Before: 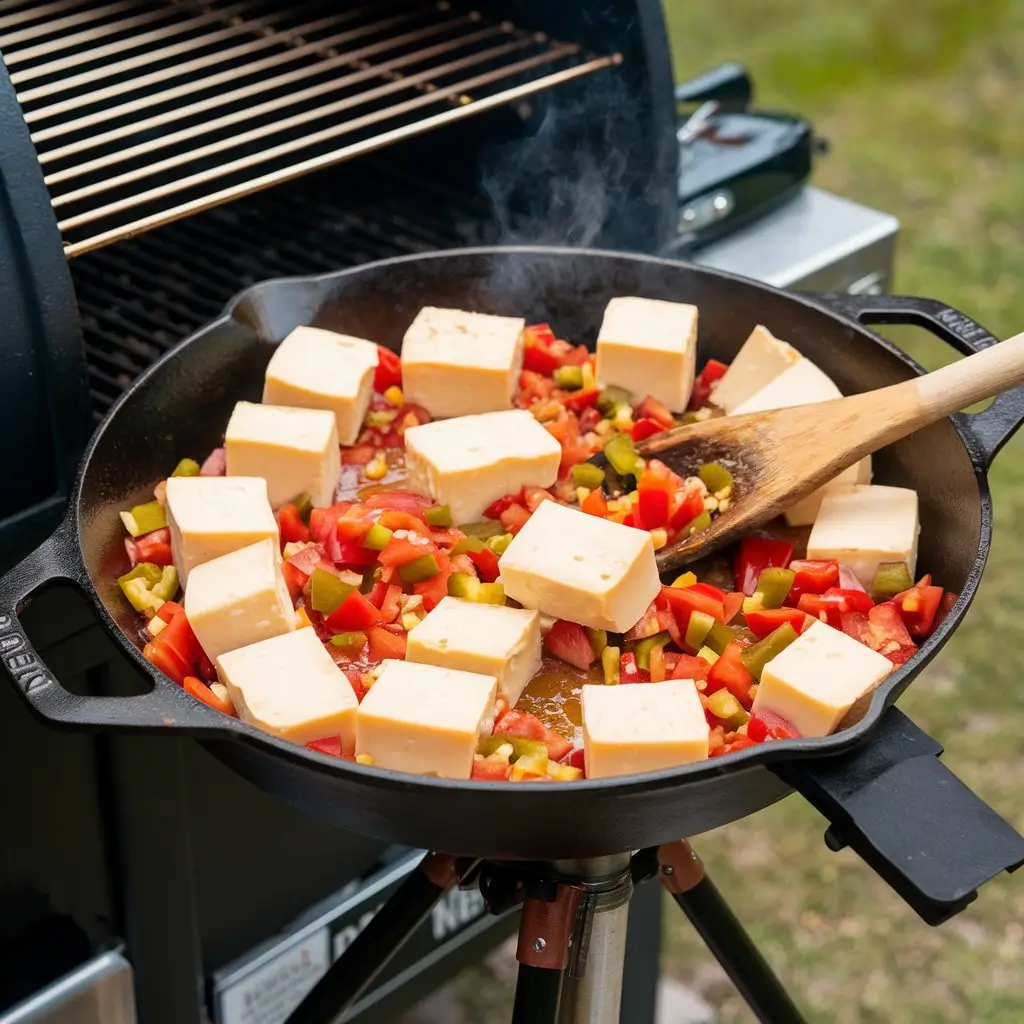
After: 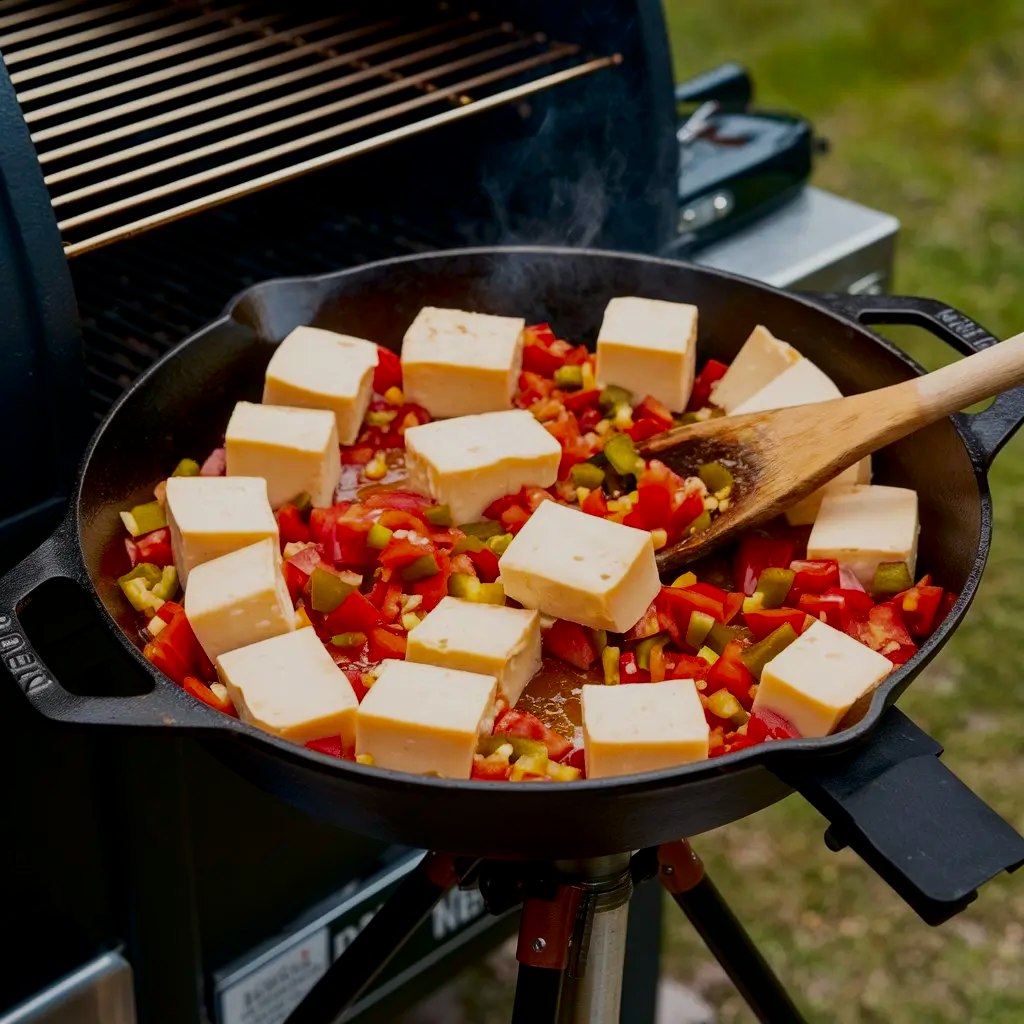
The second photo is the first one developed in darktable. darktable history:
contrast brightness saturation: contrast 0.1, brightness -0.26, saturation 0.14
filmic rgb: black relative exposure -15 EV, white relative exposure 3 EV, threshold 6 EV, target black luminance 0%, hardness 9.27, latitude 99%, contrast 0.912, shadows ↔ highlights balance 0.505%, add noise in highlights 0, color science v3 (2019), use custom middle-gray values true, iterations of high-quality reconstruction 0, contrast in highlights soft, enable highlight reconstruction true
tone equalizer: on, module defaults
